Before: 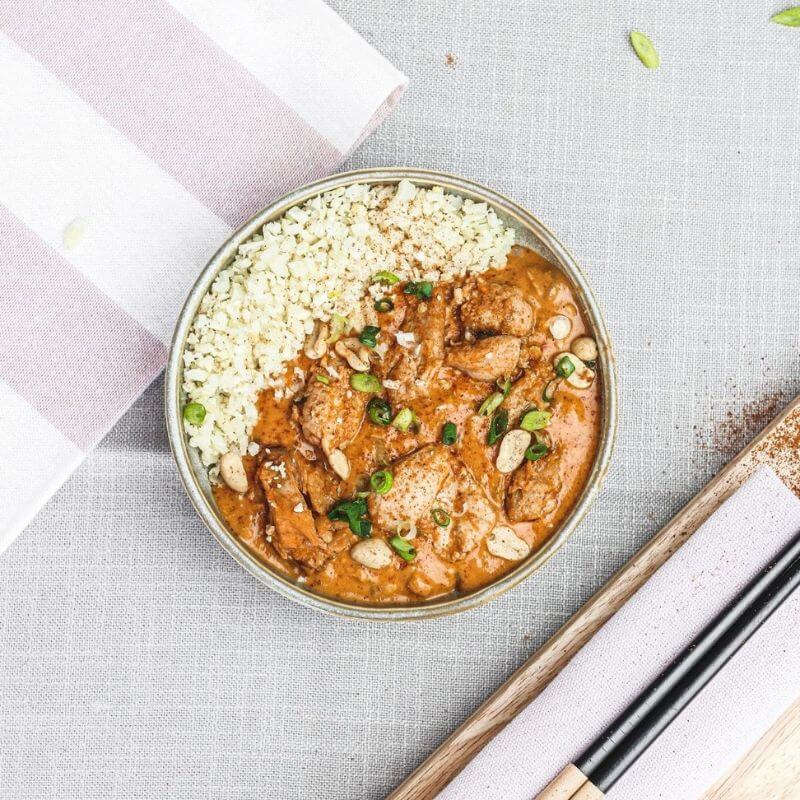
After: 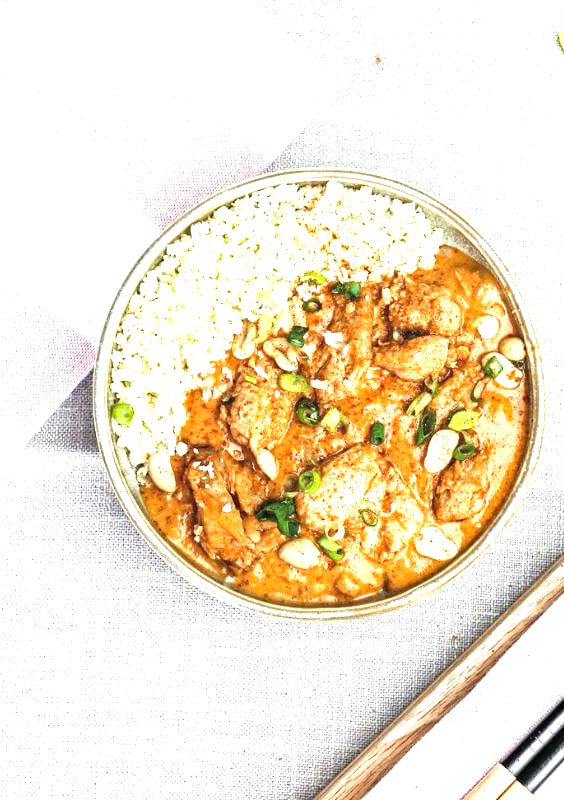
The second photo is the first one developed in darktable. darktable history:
crop and rotate: left 9.066%, right 20.314%
haze removal: compatibility mode true, adaptive false
tone equalizer: -8 EV -1.09 EV, -7 EV -0.996 EV, -6 EV -0.846 EV, -5 EV -0.577 EV, -3 EV 0.563 EV, -2 EV 0.84 EV, -1 EV 0.988 EV, +0 EV 1.08 EV
